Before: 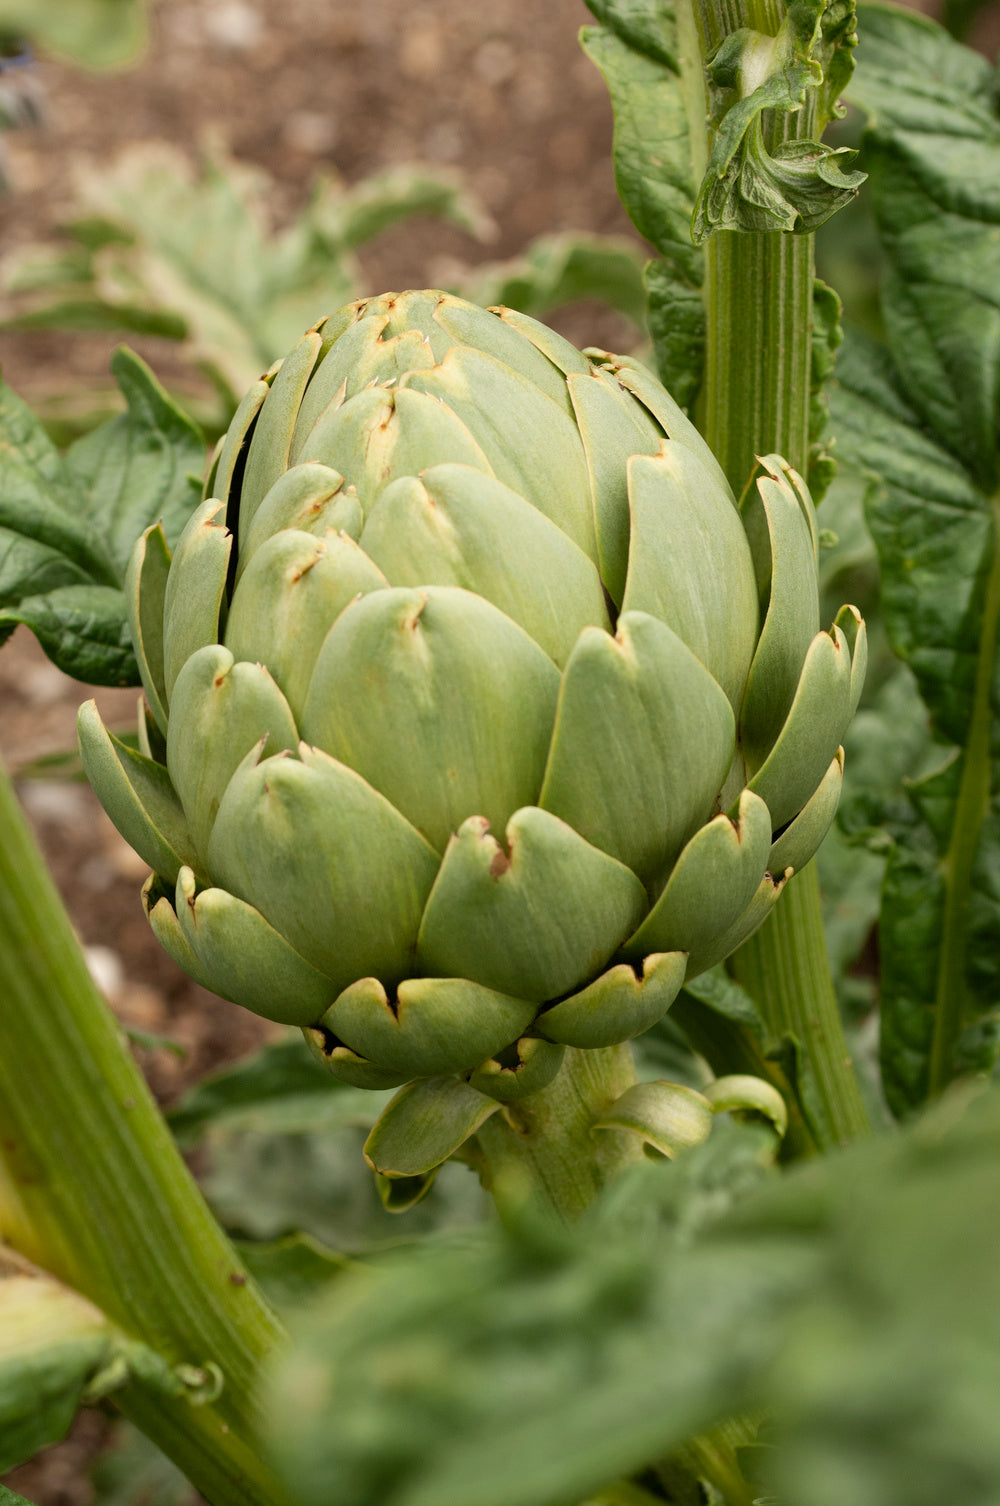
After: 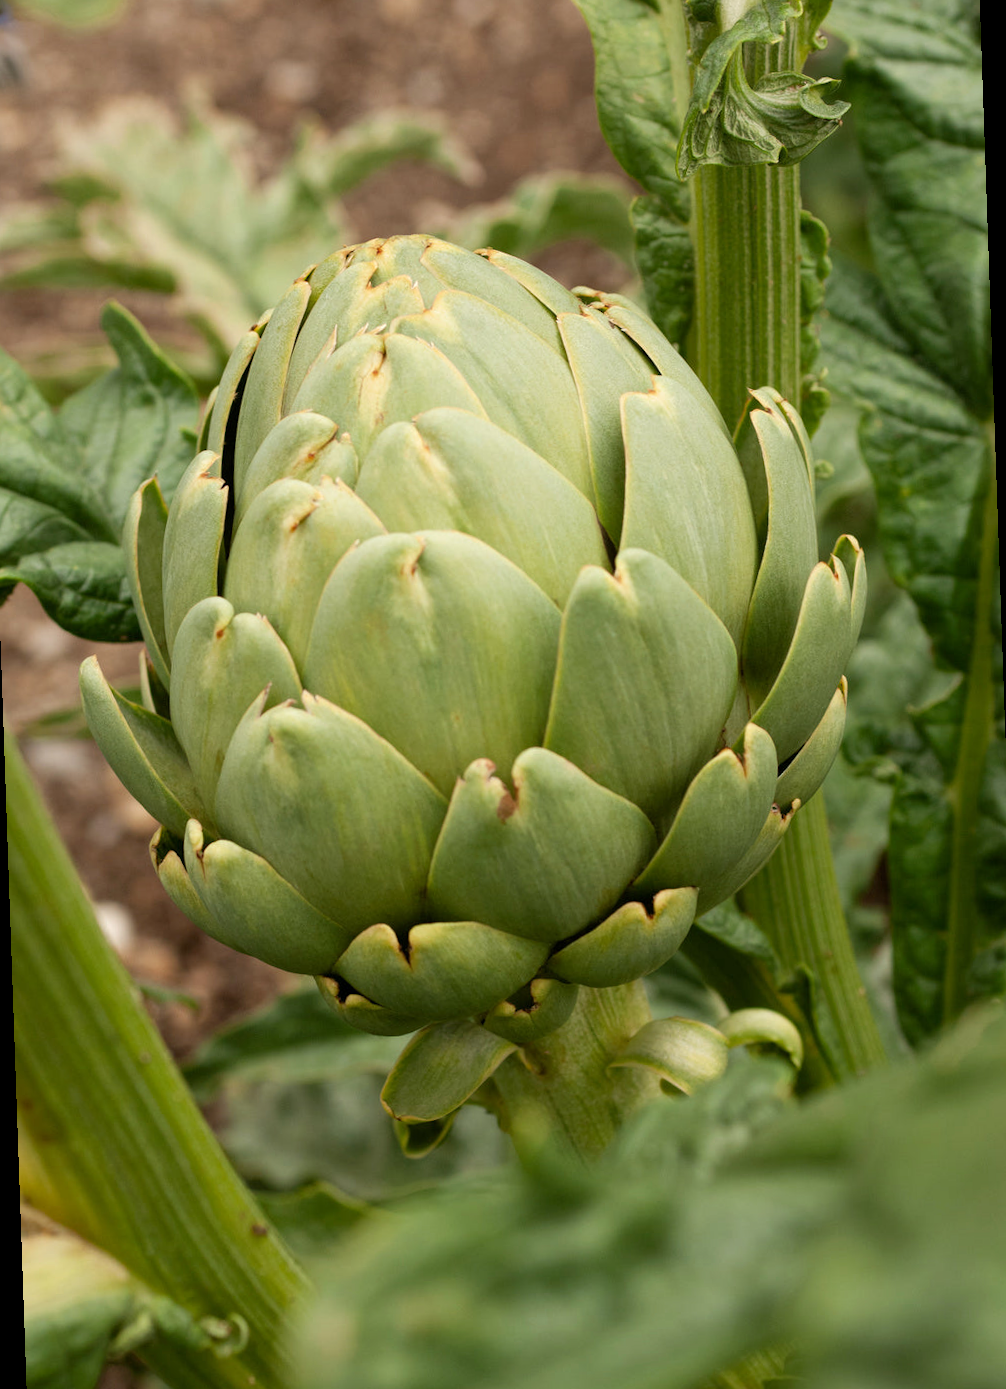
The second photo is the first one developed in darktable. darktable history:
rotate and perspective: rotation -2°, crop left 0.022, crop right 0.978, crop top 0.049, crop bottom 0.951
exposure: compensate highlight preservation false
tone equalizer: on, module defaults
